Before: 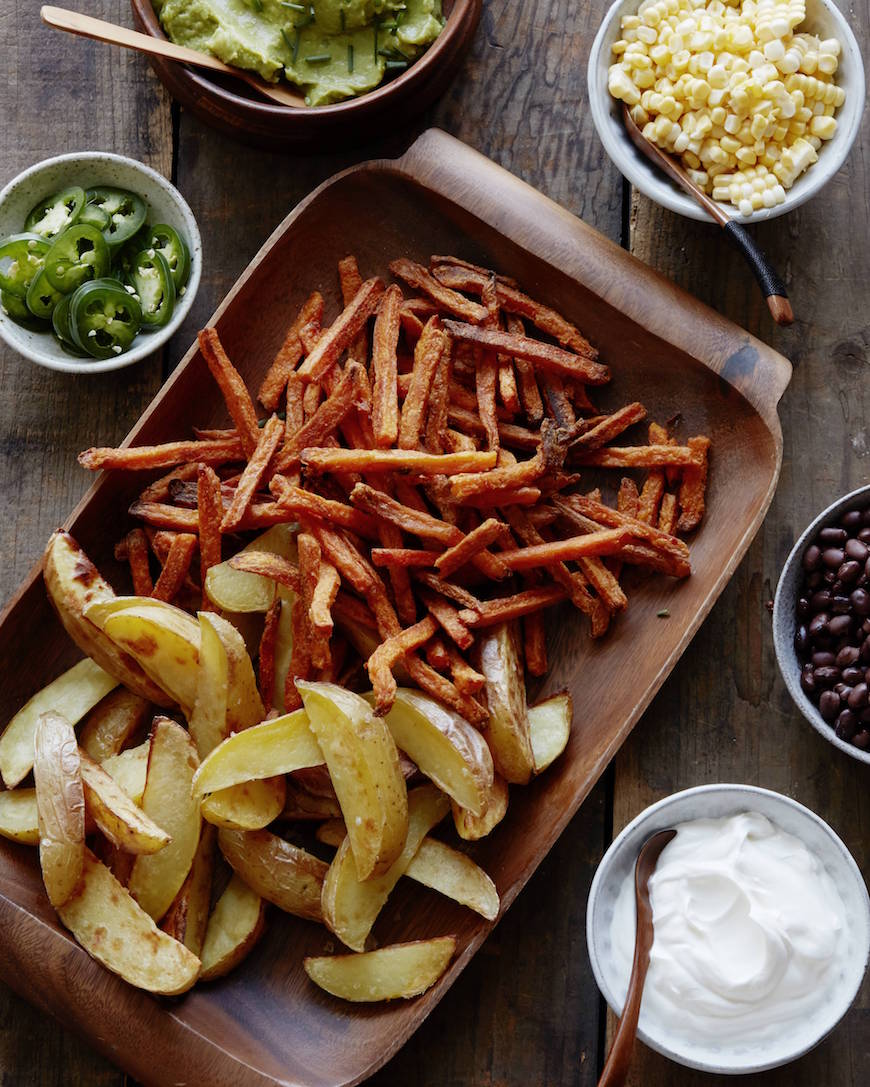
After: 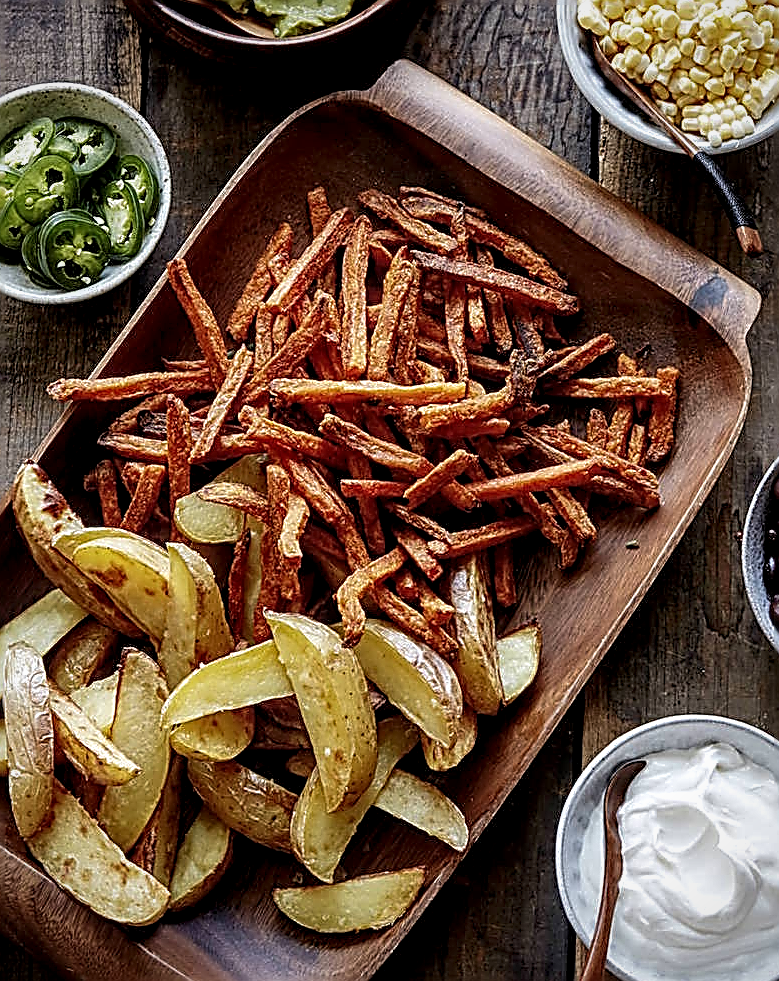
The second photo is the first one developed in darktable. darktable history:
velvia: strength 9.33%
local contrast: detail 160%
color zones: curves: ch0 [(0, 0.5) (0.143, 0.5) (0.286, 0.5) (0.429, 0.5) (0.571, 0.5) (0.714, 0.476) (0.857, 0.5) (1, 0.5)]; ch2 [(0, 0.5) (0.143, 0.5) (0.286, 0.5) (0.429, 0.5) (0.571, 0.5) (0.714, 0.487) (0.857, 0.5) (1, 0.5)]
crop: left 3.566%, top 6.352%, right 6.821%, bottom 3.321%
sharpen: amount 1.983
shadows and highlights: shadows 8.16, white point adjustment 1, highlights -39.01
vignetting: brightness -0.319, saturation -0.063
